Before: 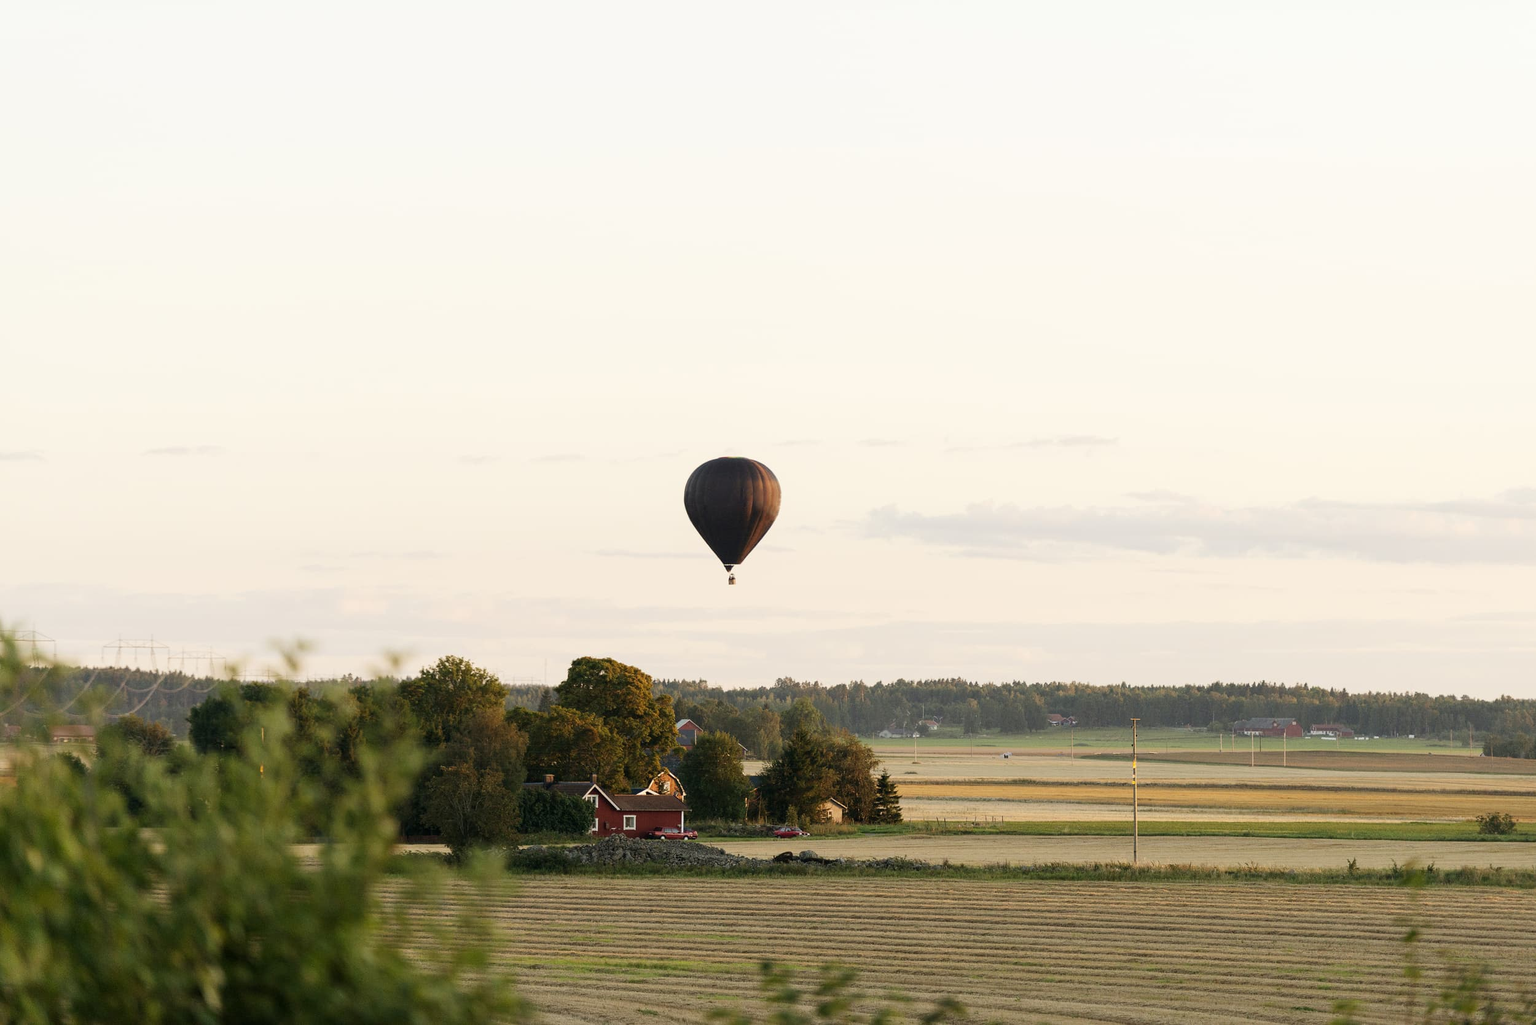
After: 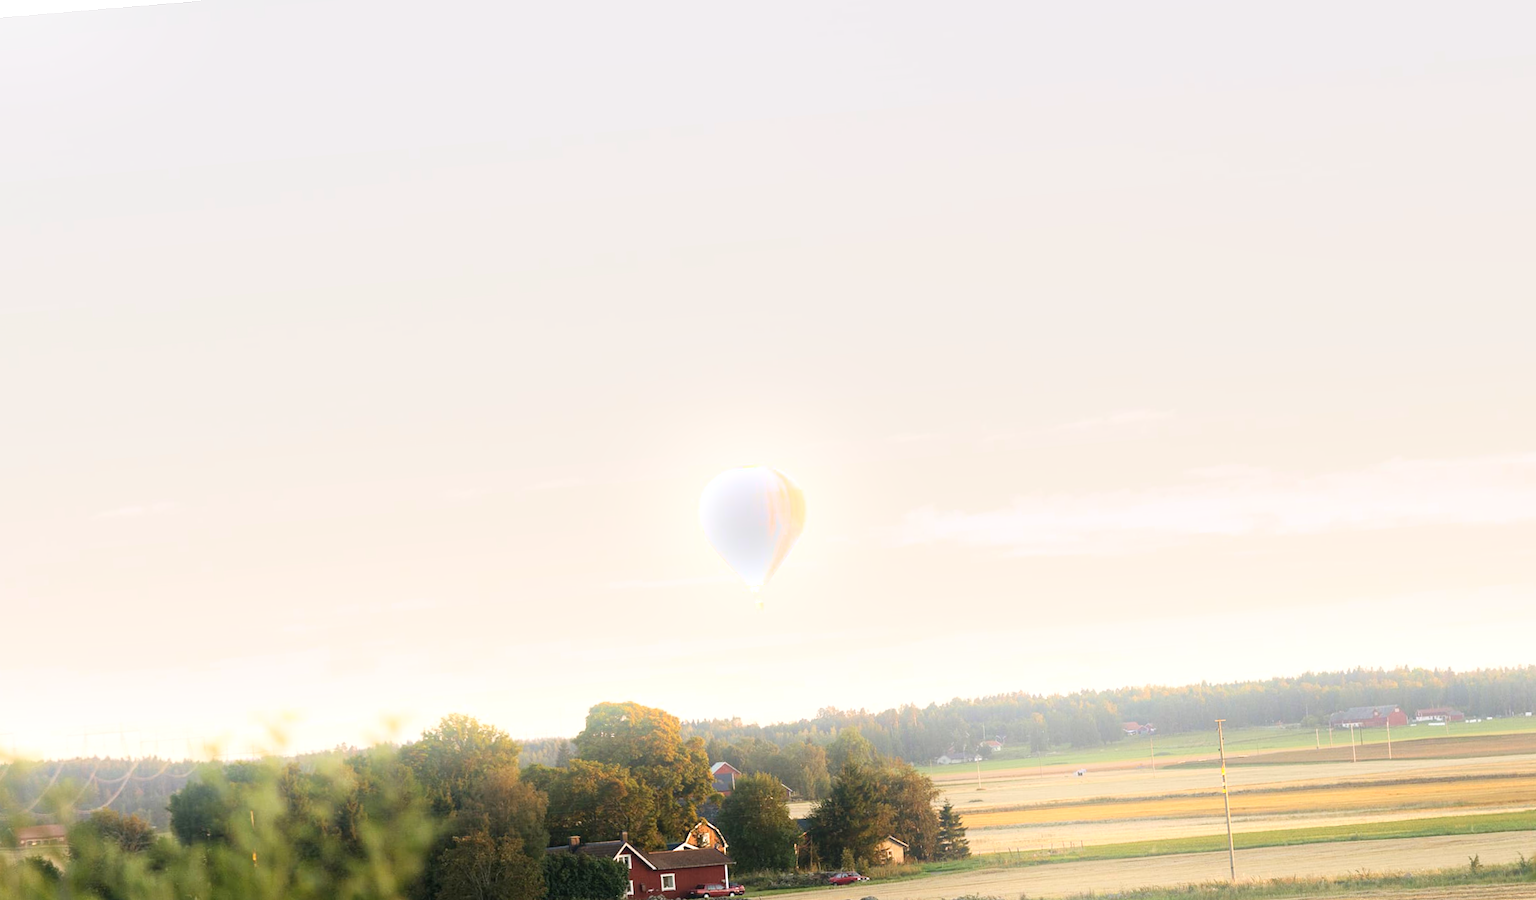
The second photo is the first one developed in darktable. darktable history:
crop and rotate: angle 0.2°, left 0.275%, right 3.127%, bottom 14.18%
bloom: on, module defaults
rotate and perspective: rotation -4.57°, crop left 0.054, crop right 0.944, crop top 0.087, crop bottom 0.914
white balance: red 1.009, blue 1.027
exposure: exposure 0.6 EV, compensate highlight preservation false
